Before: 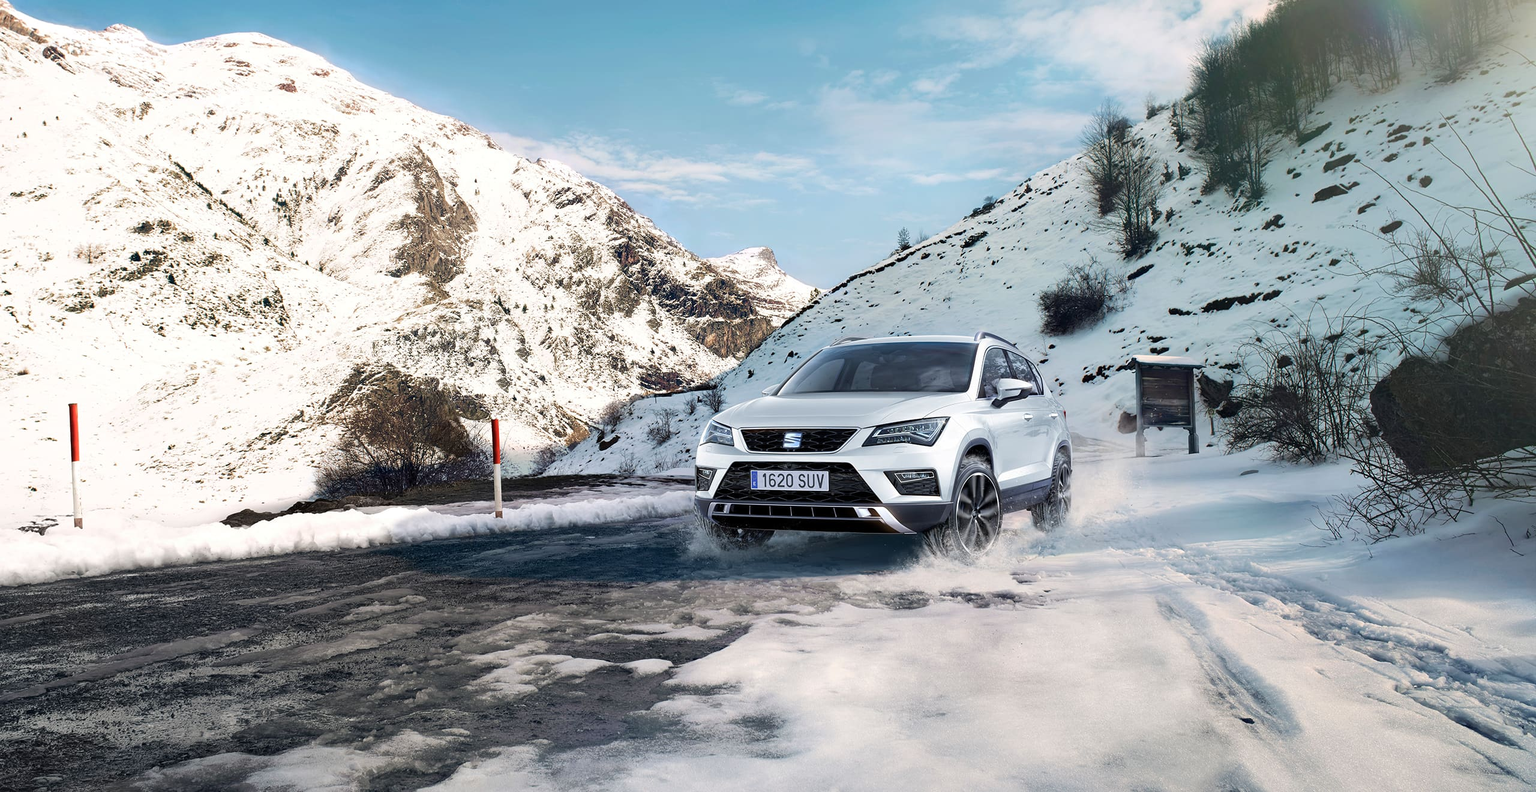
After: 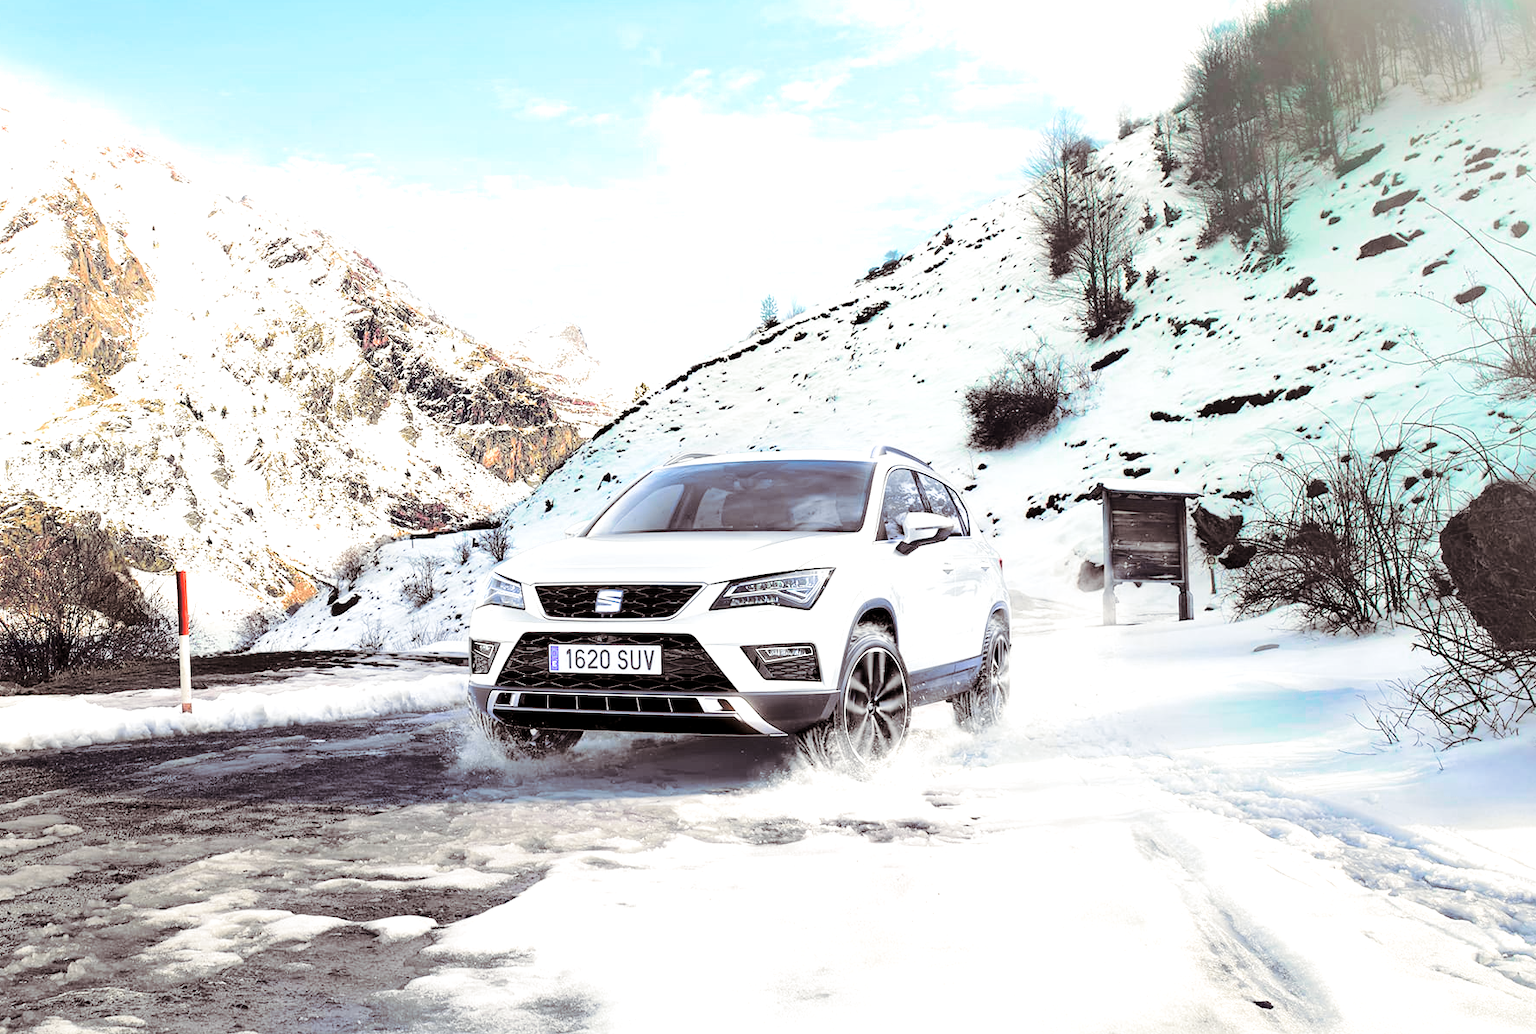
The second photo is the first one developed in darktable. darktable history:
exposure: exposure 1.089 EV, compensate highlight preservation false
split-toning: shadows › saturation 0.24, highlights › hue 54°, highlights › saturation 0.24
crop and rotate: left 24.034%, top 2.838%, right 6.406%, bottom 6.299%
tone curve: curves: ch0 [(0.014, 0) (0.13, 0.09) (0.227, 0.211) (0.33, 0.395) (0.494, 0.615) (0.662, 0.76) (0.795, 0.846) (1, 0.969)]; ch1 [(0, 0) (0.366, 0.367) (0.447, 0.416) (0.473, 0.484) (0.504, 0.502) (0.525, 0.518) (0.564, 0.601) (0.634, 0.66) (0.746, 0.804) (1, 1)]; ch2 [(0, 0) (0.333, 0.346) (0.375, 0.375) (0.424, 0.43) (0.476, 0.498) (0.496, 0.505) (0.517, 0.522) (0.548, 0.548) (0.579, 0.618) (0.651, 0.674) (0.688, 0.728) (1, 1)], color space Lab, independent channels, preserve colors none
white balance: red 1, blue 1
